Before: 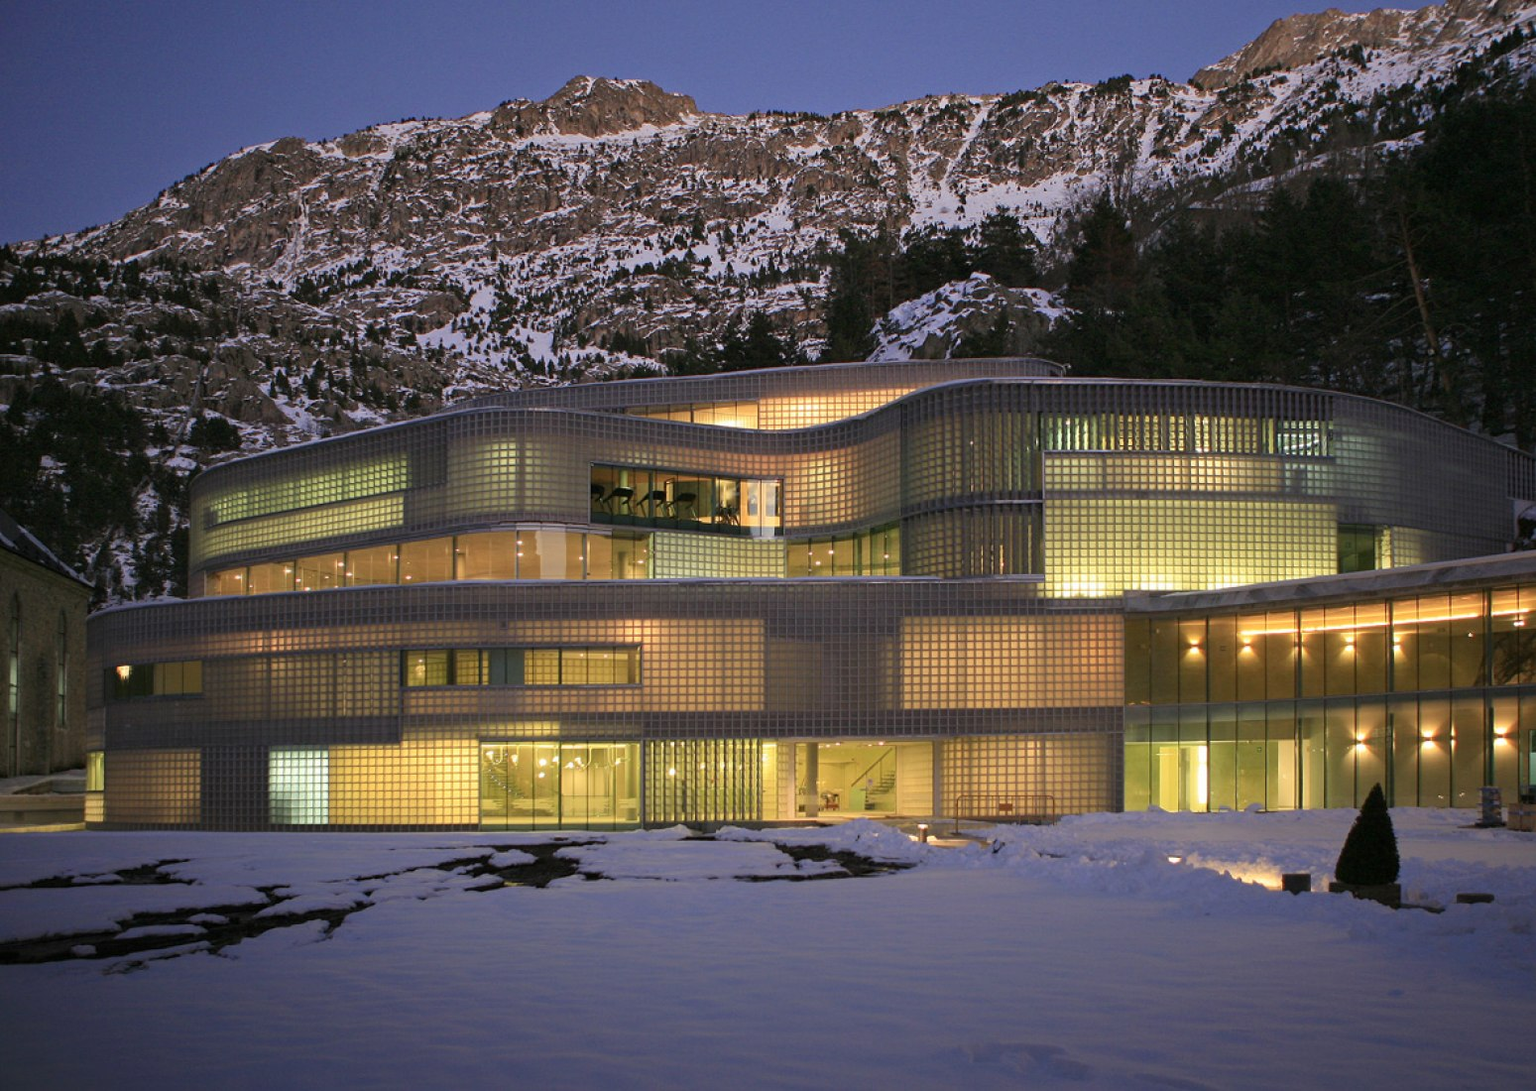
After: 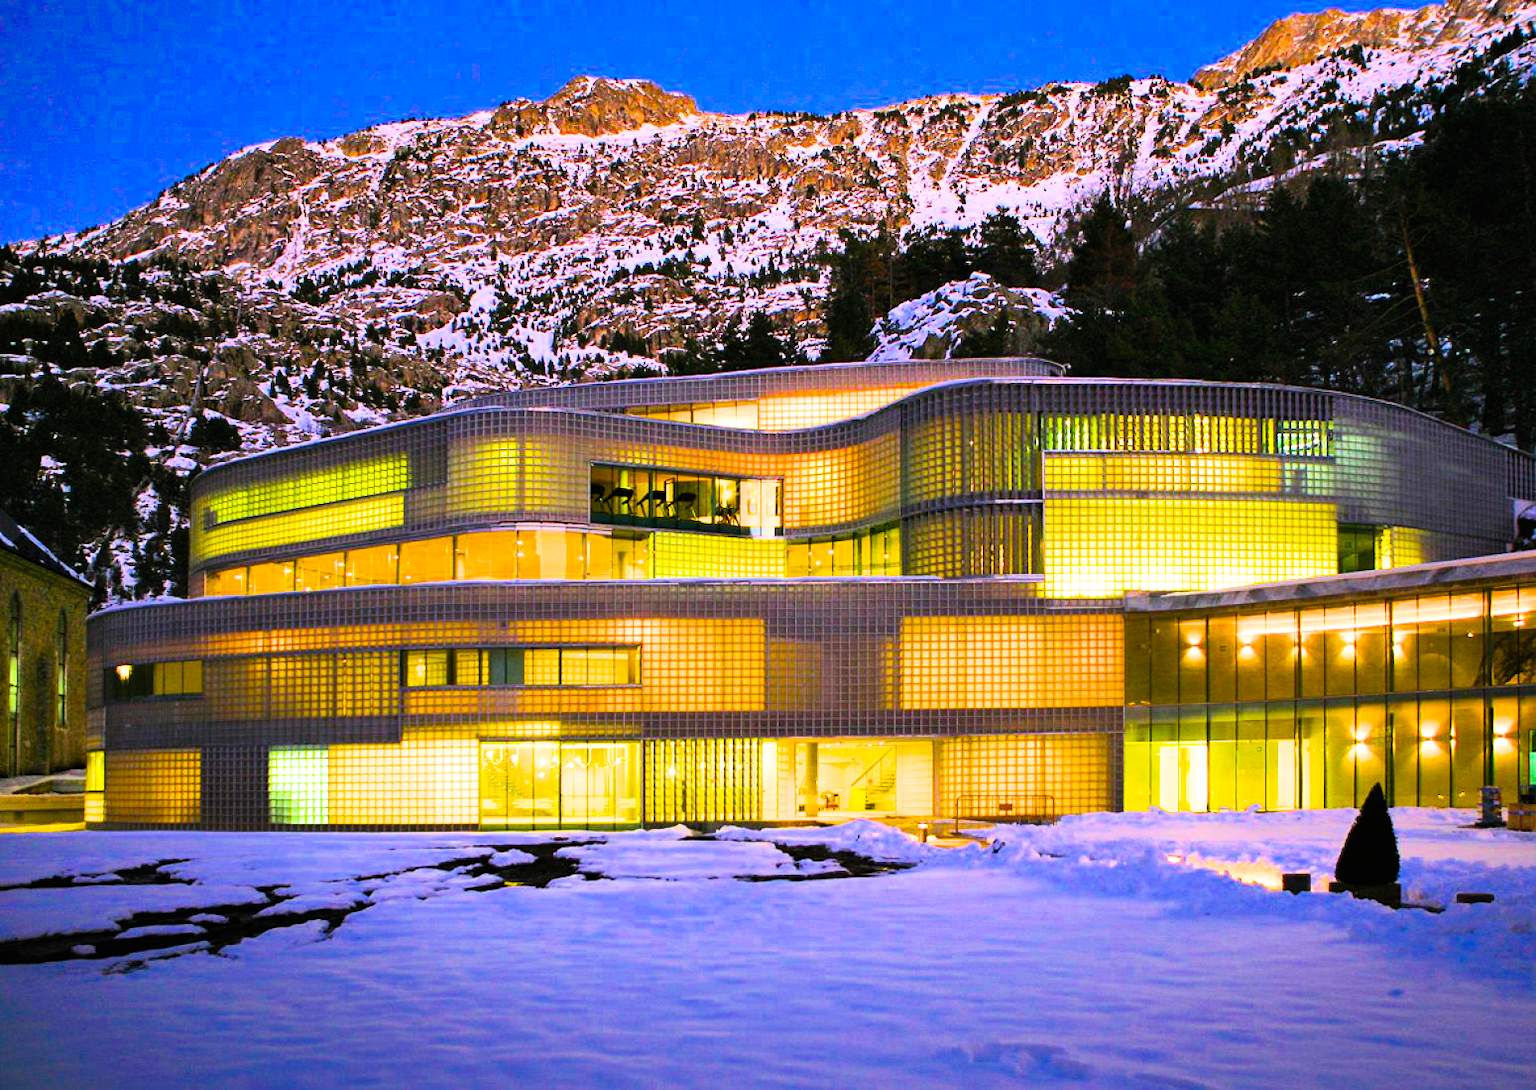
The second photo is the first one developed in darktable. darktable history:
filmic rgb: black relative exposure -7.15 EV, white relative exposure 5.36 EV, hardness 3.02, color science v6 (2022)
shadows and highlights: highlights color adjustment 0%, low approximation 0.01, soften with gaussian
contrast brightness saturation: contrast 0.2, brightness 0.16, saturation 0.22
color balance rgb: linear chroma grading › global chroma 20%, perceptual saturation grading › global saturation 65%, perceptual saturation grading › highlights 60%, perceptual saturation grading › mid-tones 50%, perceptual saturation grading › shadows 50%, perceptual brilliance grading › global brilliance 30%, perceptual brilliance grading › highlights 50%, perceptual brilliance grading › mid-tones 50%, perceptual brilliance grading › shadows -22%, global vibrance 20%
